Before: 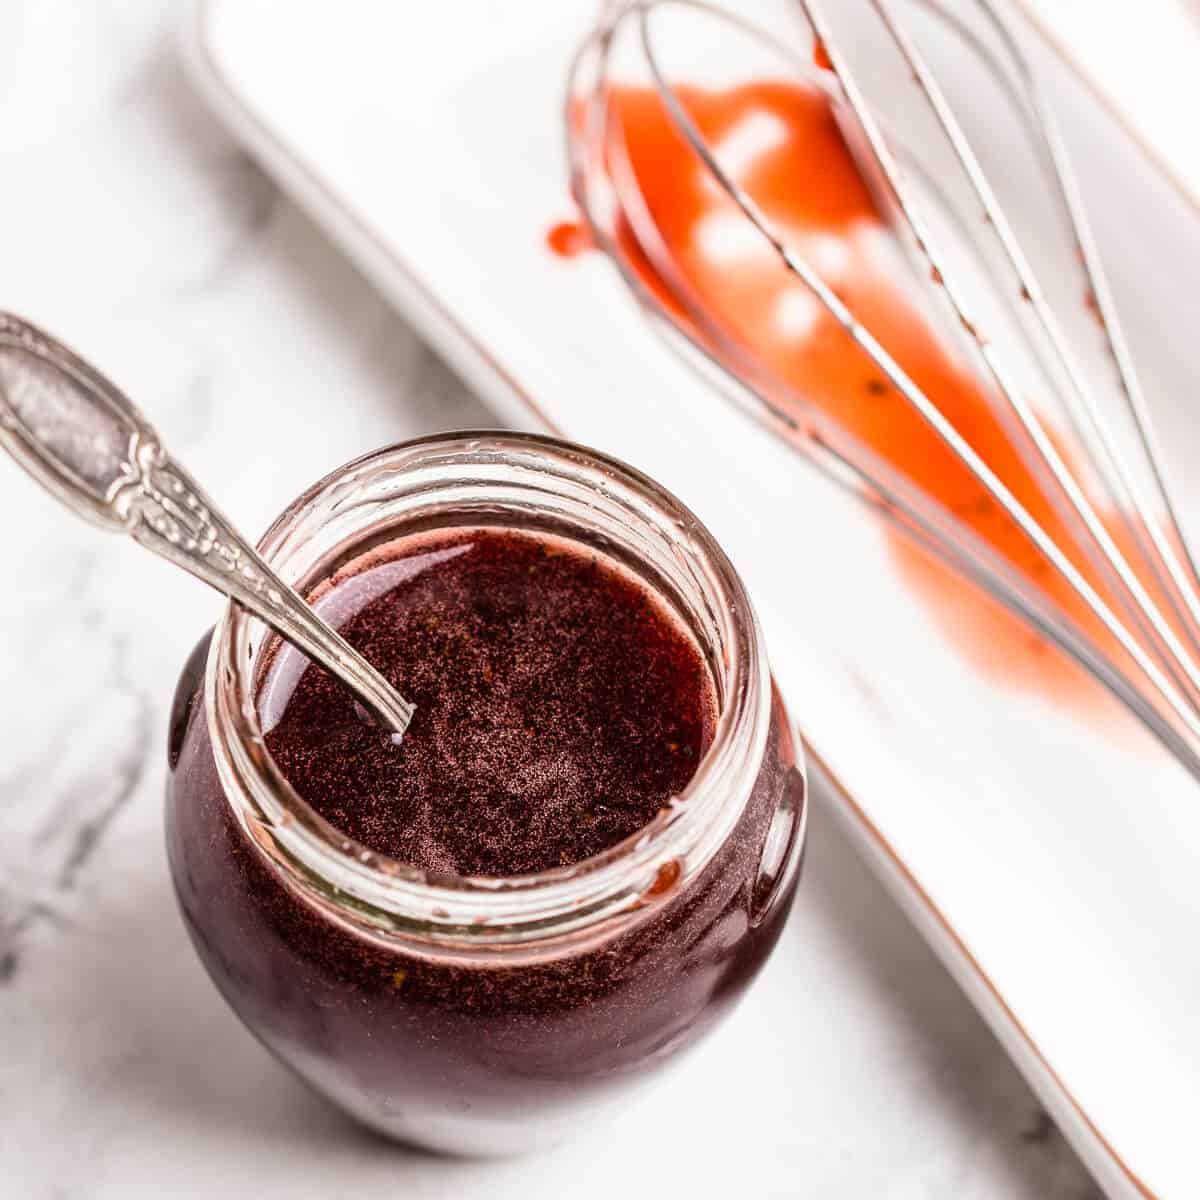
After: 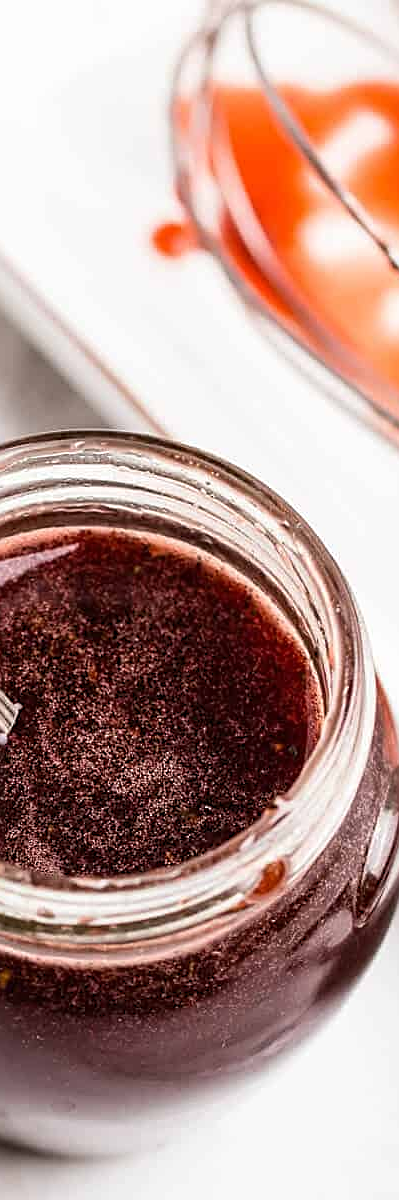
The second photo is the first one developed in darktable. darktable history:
levels: mode automatic
sharpen: on, module defaults
crop: left 32.932%, right 33.809%
